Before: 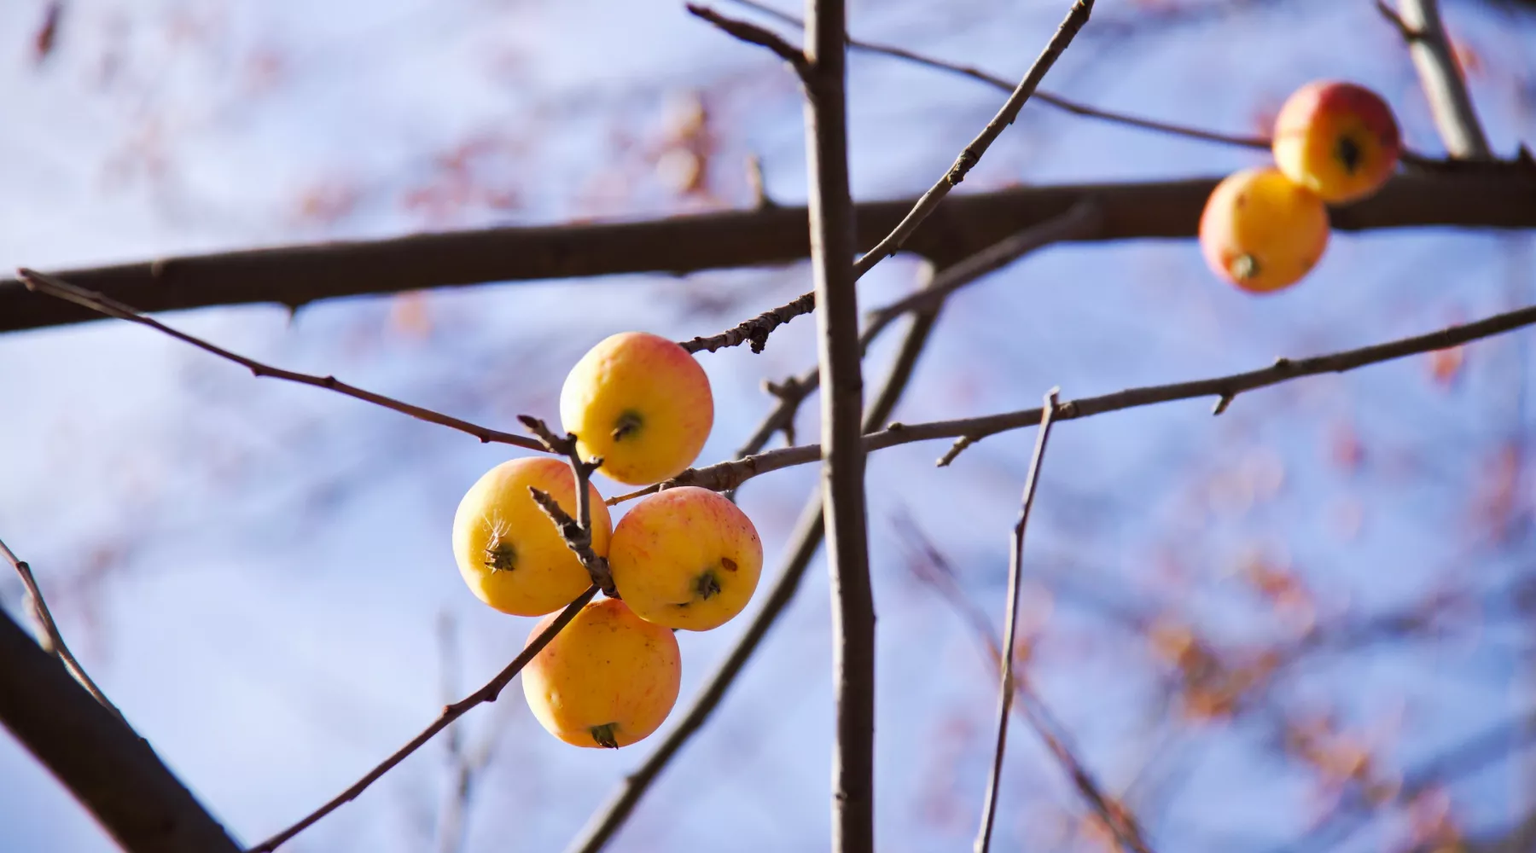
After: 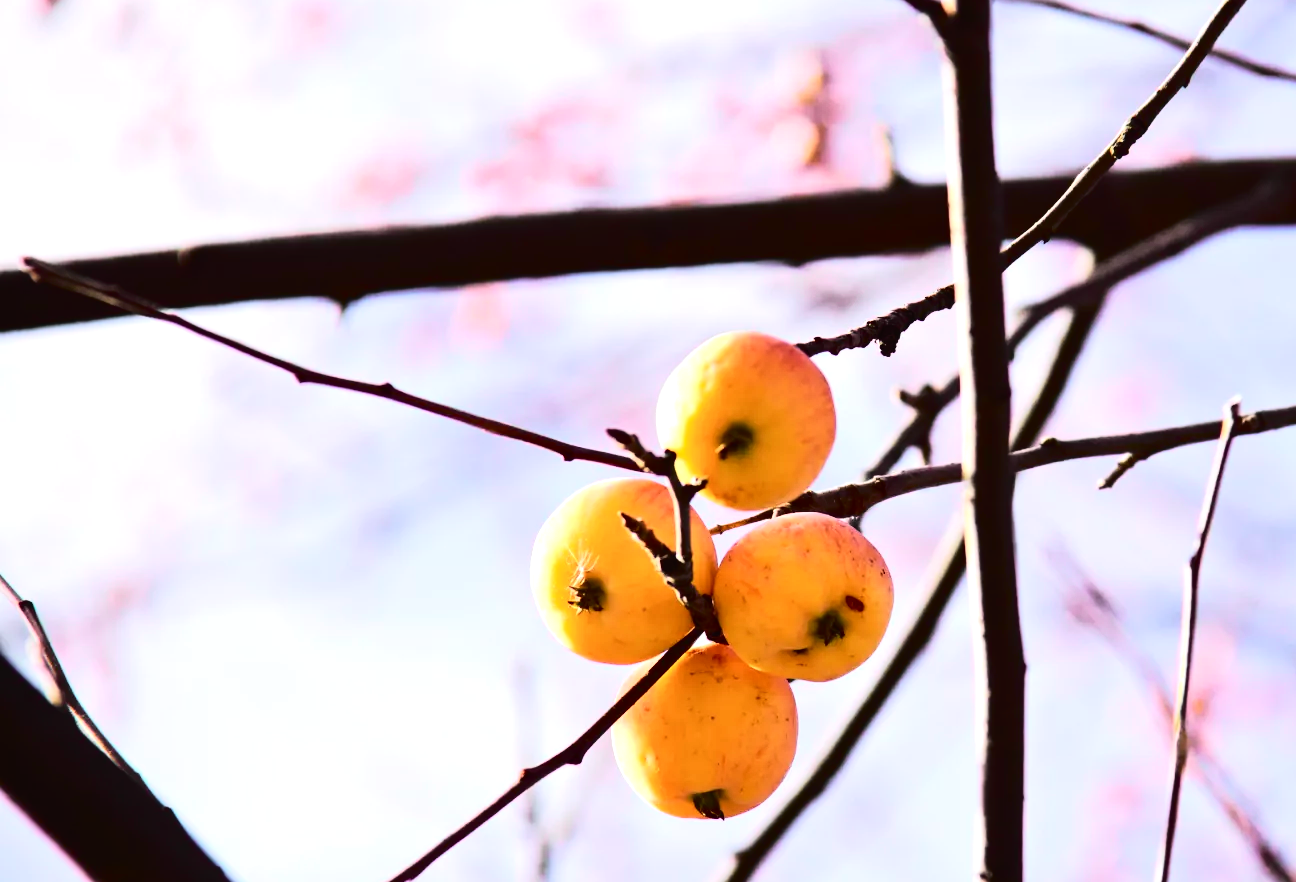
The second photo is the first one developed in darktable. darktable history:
crop: top 5.803%, right 27.864%, bottom 5.804%
tone curve: curves: ch0 [(0, 0.014) (0.17, 0.099) (0.392, 0.438) (0.725, 0.828) (0.872, 0.918) (1, 0.981)]; ch1 [(0, 0) (0.402, 0.36) (0.489, 0.491) (0.5, 0.503) (0.515, 0.52) (0.545, 0.572) (0.615, 0.662) (0.701, 0.725) (1, 1)]; ch2 [(0, 0) (0.42, 0.458) (0.485, 0.499) (0.503, 0.503) (0.531, 0.542) (0.561, 0.594) (0.644, 0.694) (0.717, 0.753) (1, 0.991)], color space Lab, independent channels
tone equalizer: -8 EV -0.75 EV, -7 EV -0.7 EV, -6 EV -0.6 EV, -5 EV -0.4 EV, -3 EV 0.4 EV, -2 EV 0.6 EV, -1 EV 0.7 EV, +0 EV 0.75 EV, edges refinement/feathering 500, mask exposure compensation -1.57 EV, preserve details no
